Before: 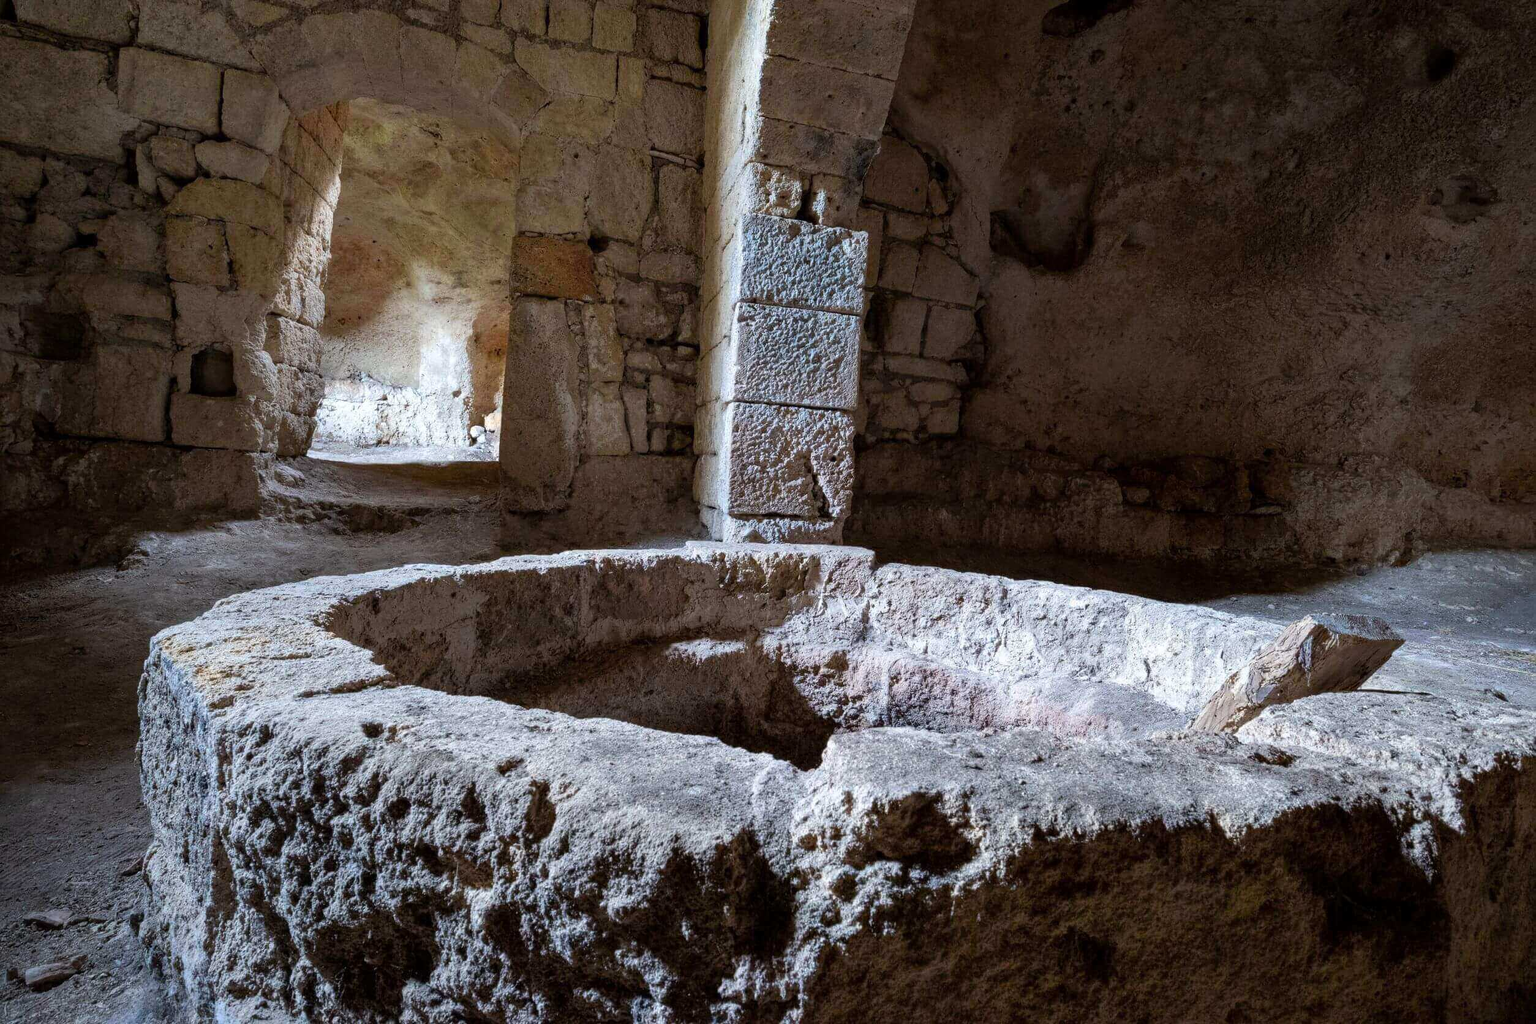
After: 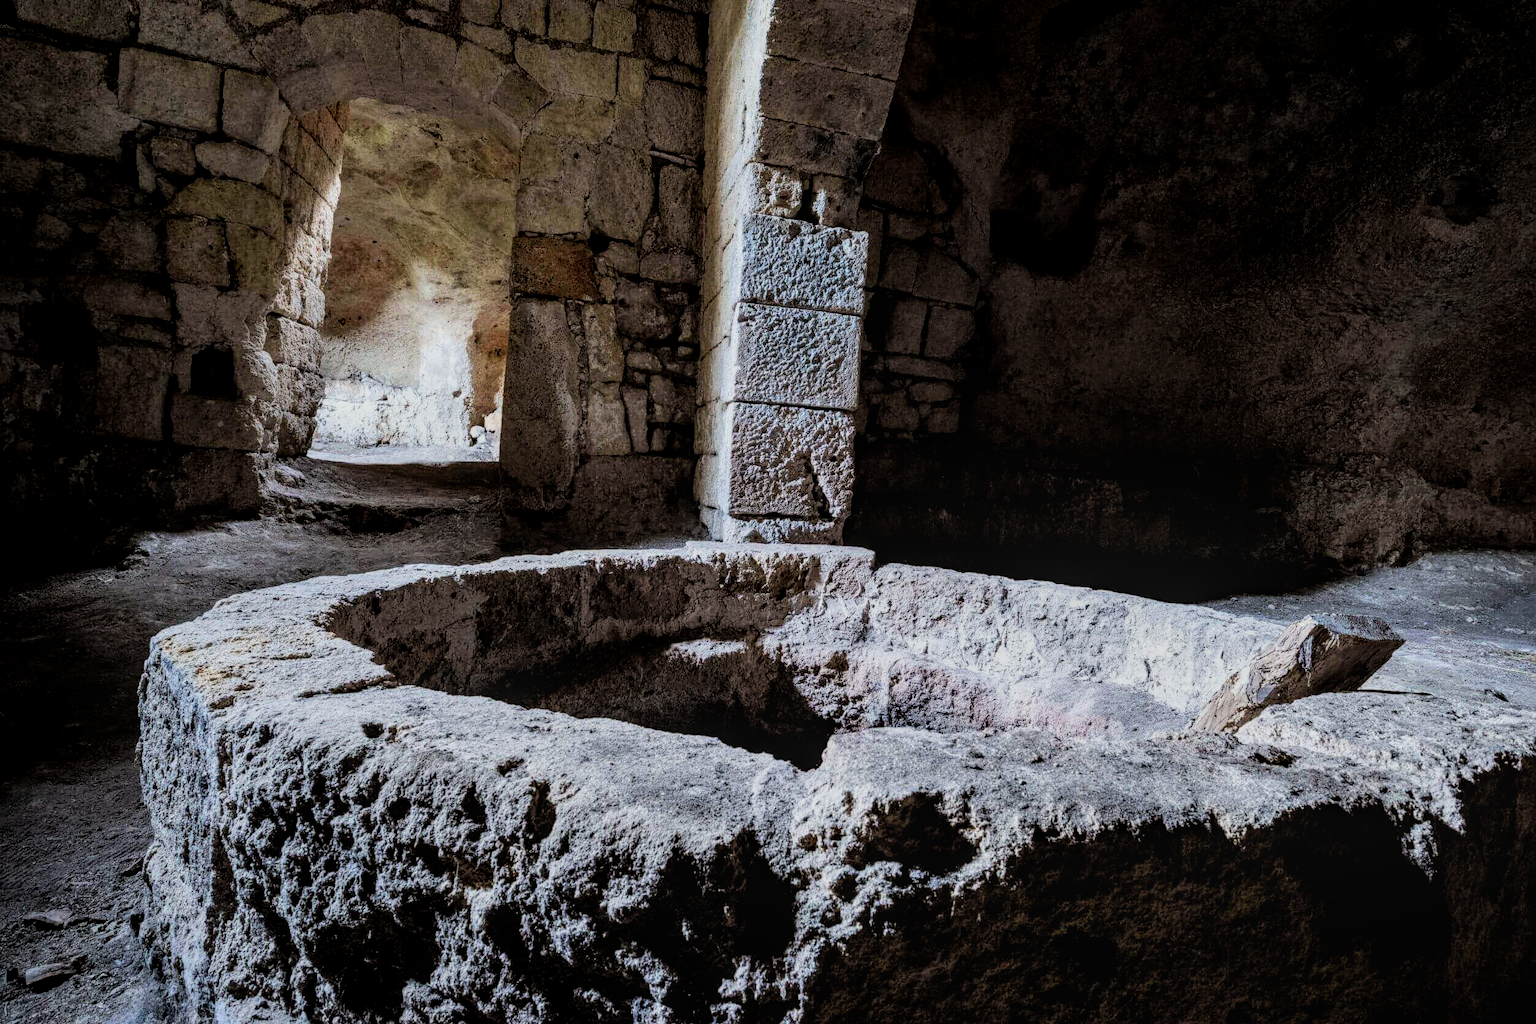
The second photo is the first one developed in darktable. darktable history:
local contrast: on, module defaults
filmic rgb: black relative exposure -5 EV, hardness 2.88, contrast 1.3, highlights saturation mix -10%
